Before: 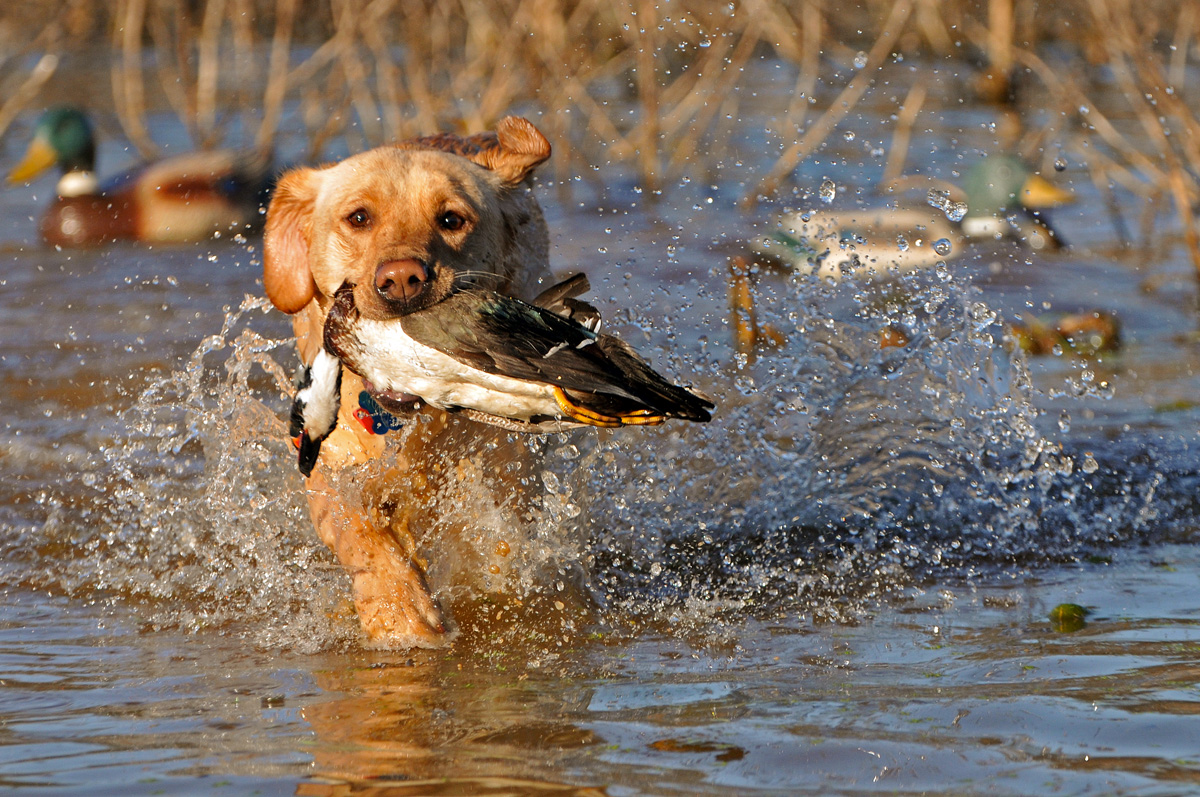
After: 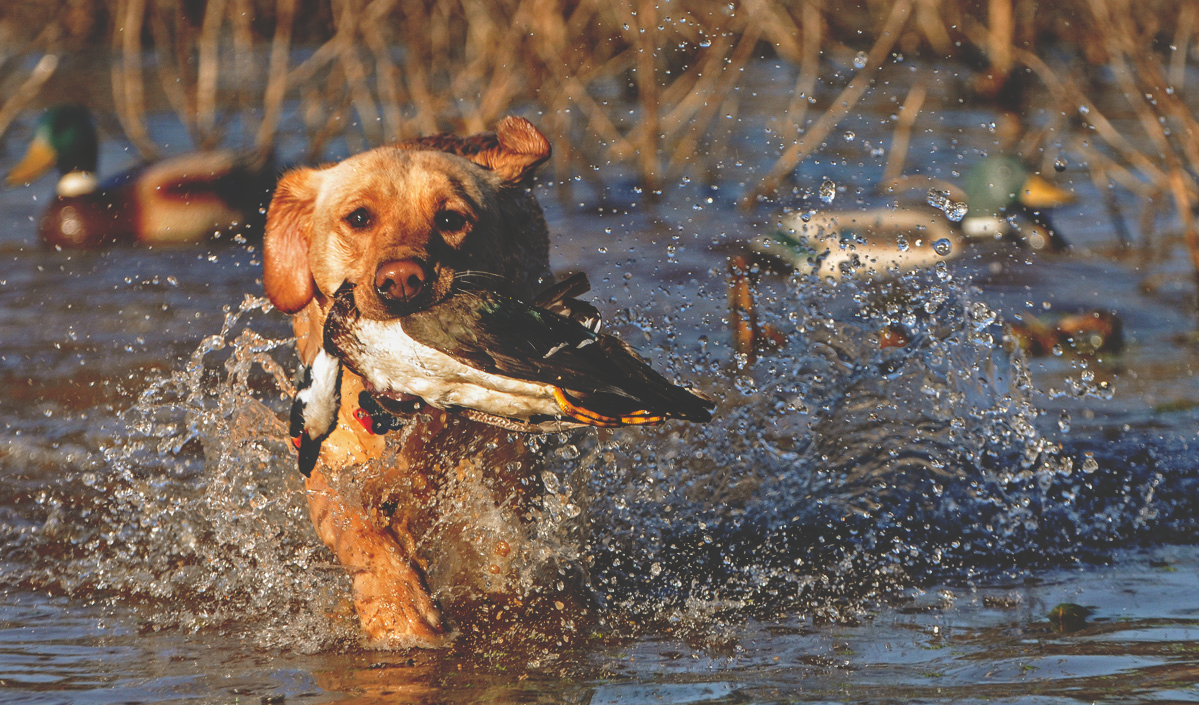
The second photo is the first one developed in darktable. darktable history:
crop and rotate: top 0%, bottom 11.479%
local contrast: on, module defaults
base curve: curves: ch0 [(0, 0.02) (0.083, 0.036) (1, 1)], preserve colors none
contrast brightness saturation: contrast -0.133, brightness 0.043, saturation -0.127
